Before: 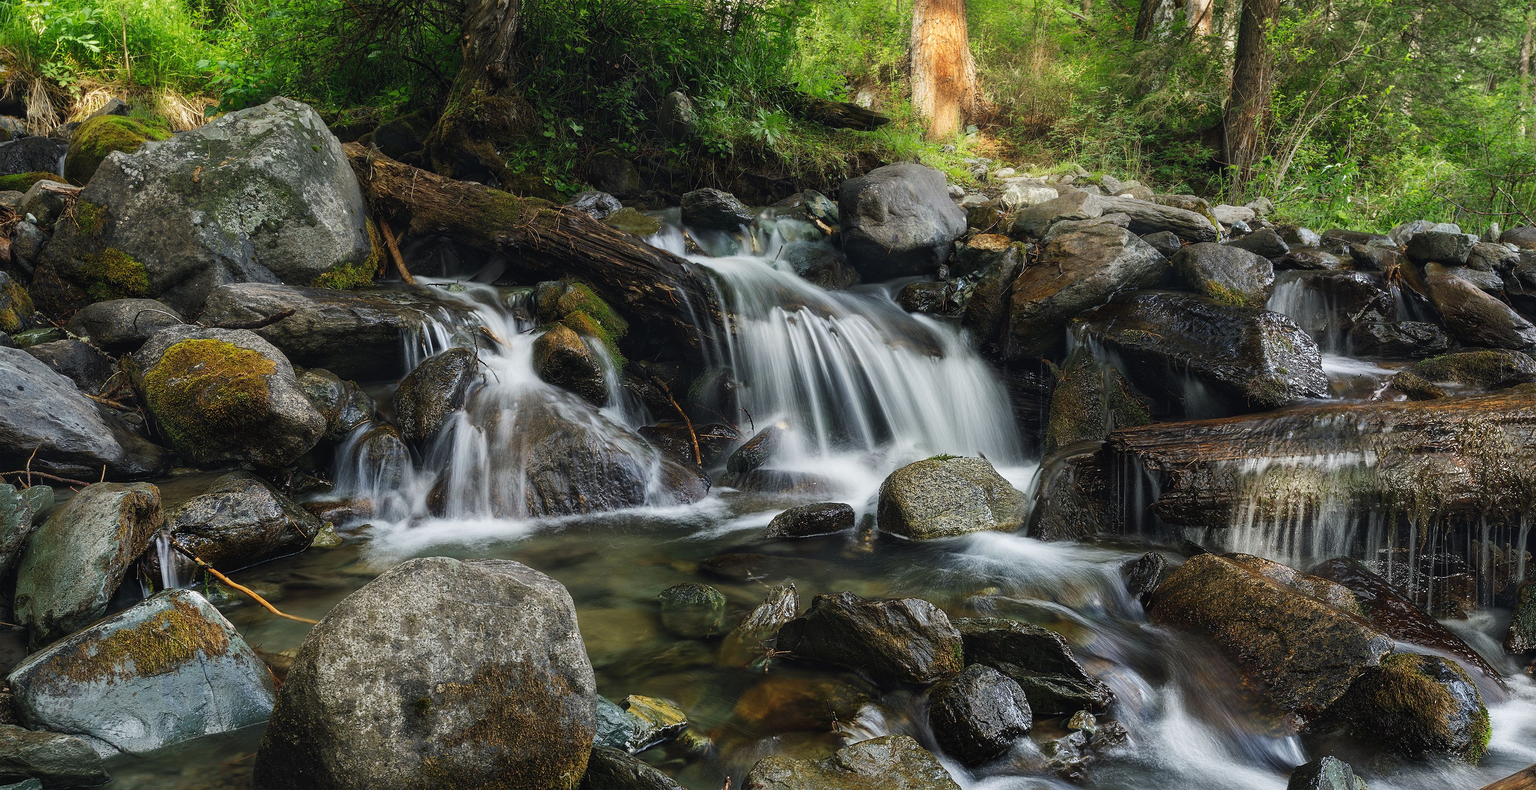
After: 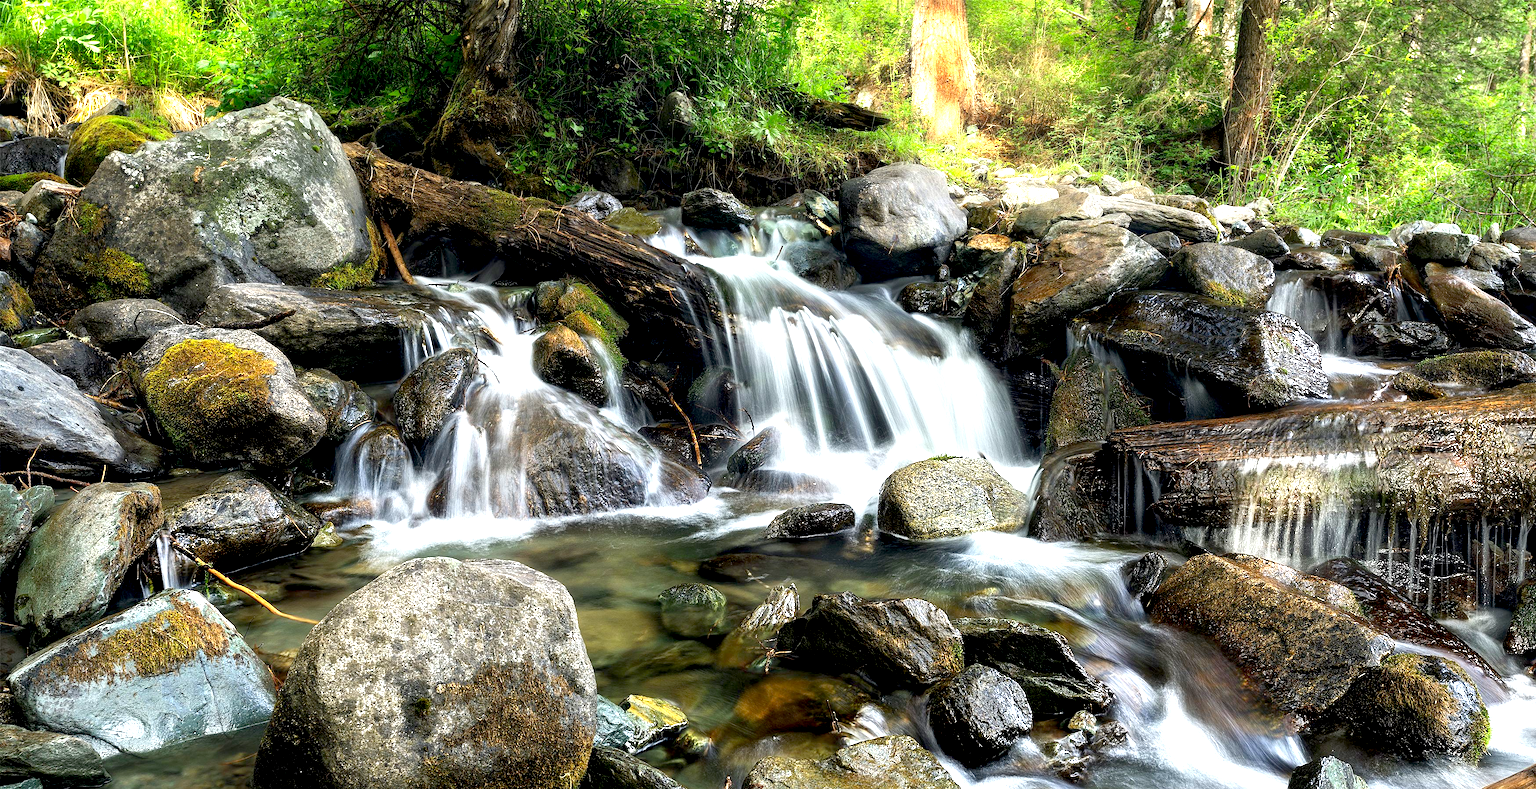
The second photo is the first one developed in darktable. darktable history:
exposure: black level correction 0.009, exposure 1.414 EV, compensate highlight preservation false
